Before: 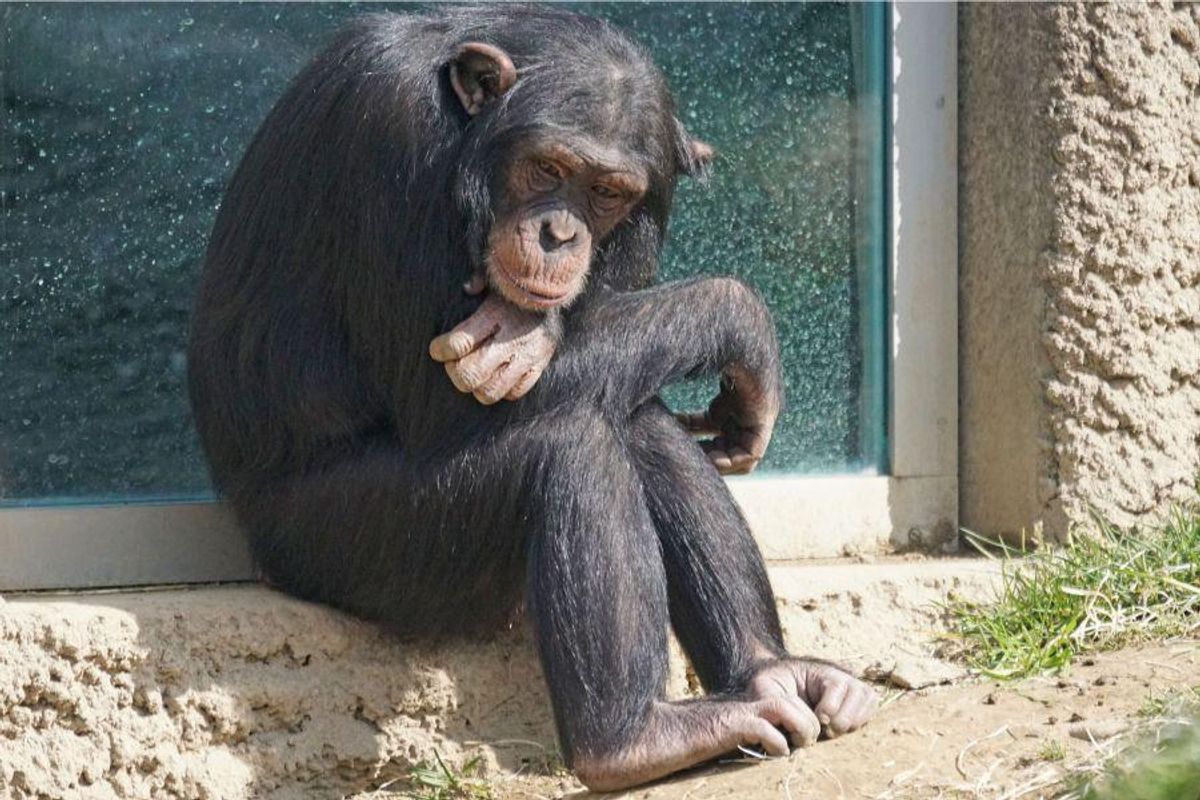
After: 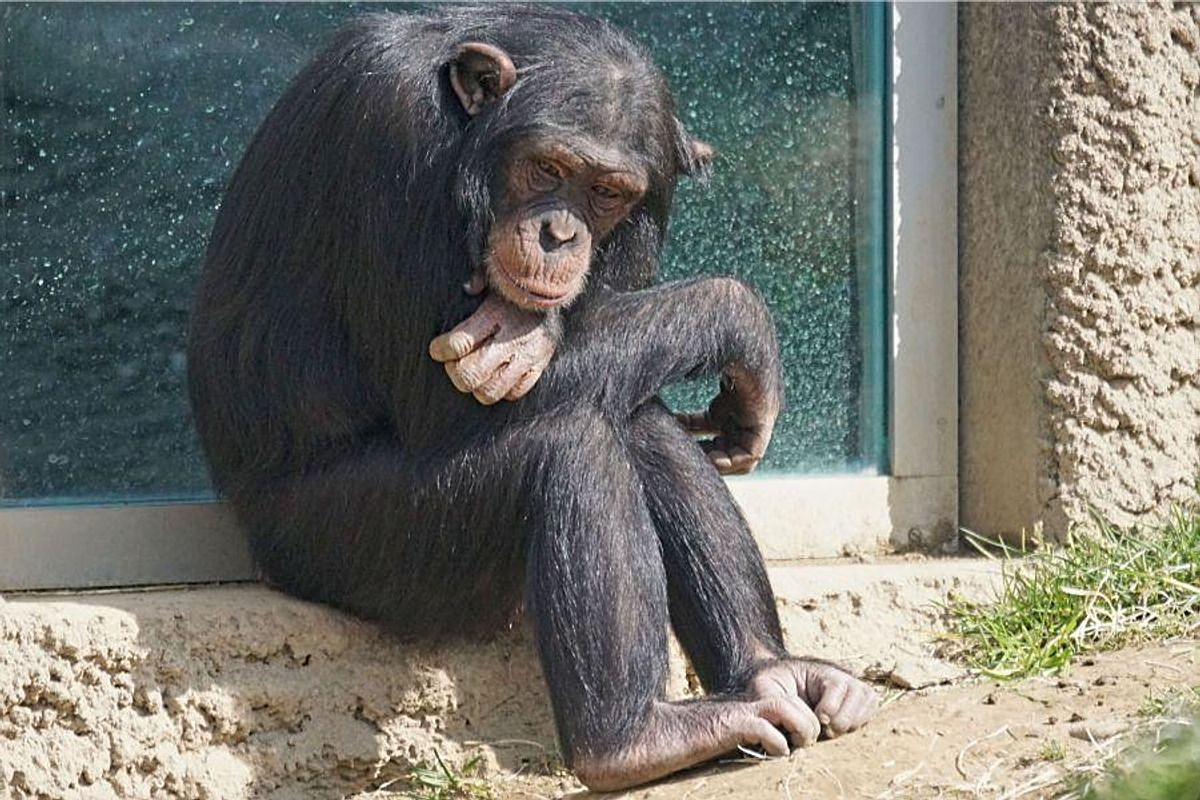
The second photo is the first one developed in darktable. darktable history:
tone equalizer: -7 EV 0.179 EV, -6 EV 0.127 EV, -5 EV 0.078 EV, -4 EV 0.057 EV, -2 EV -0.022 EV, -1 EV -0.022 EV, +0 EV -0.066 EV
sharpen: on, module defaults
